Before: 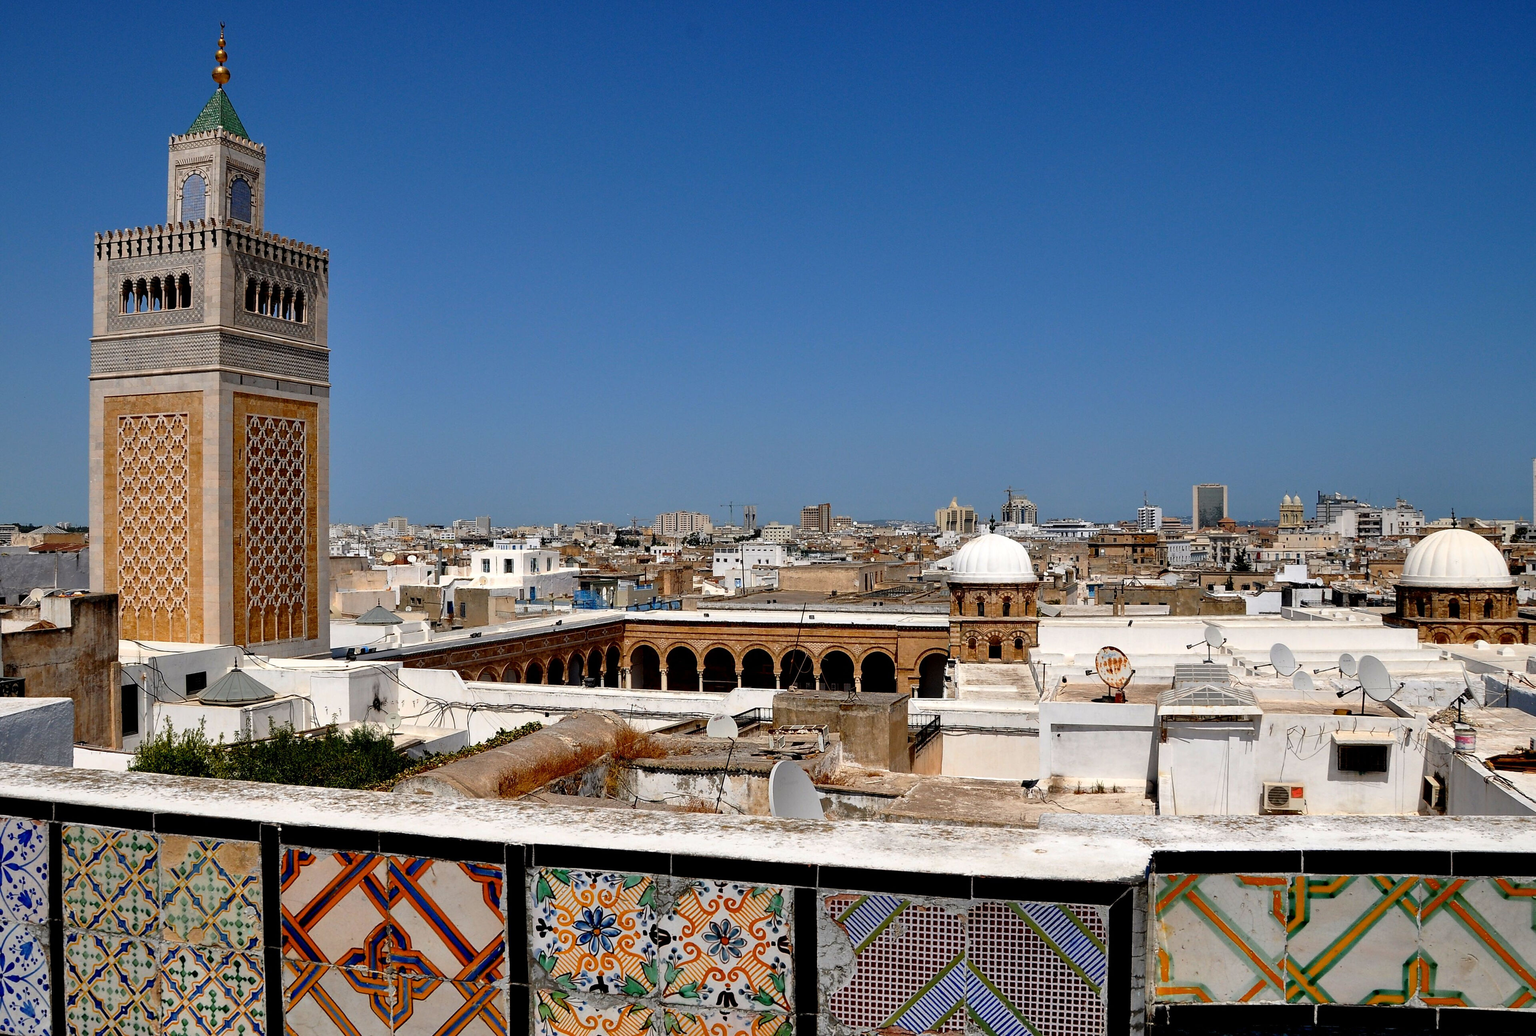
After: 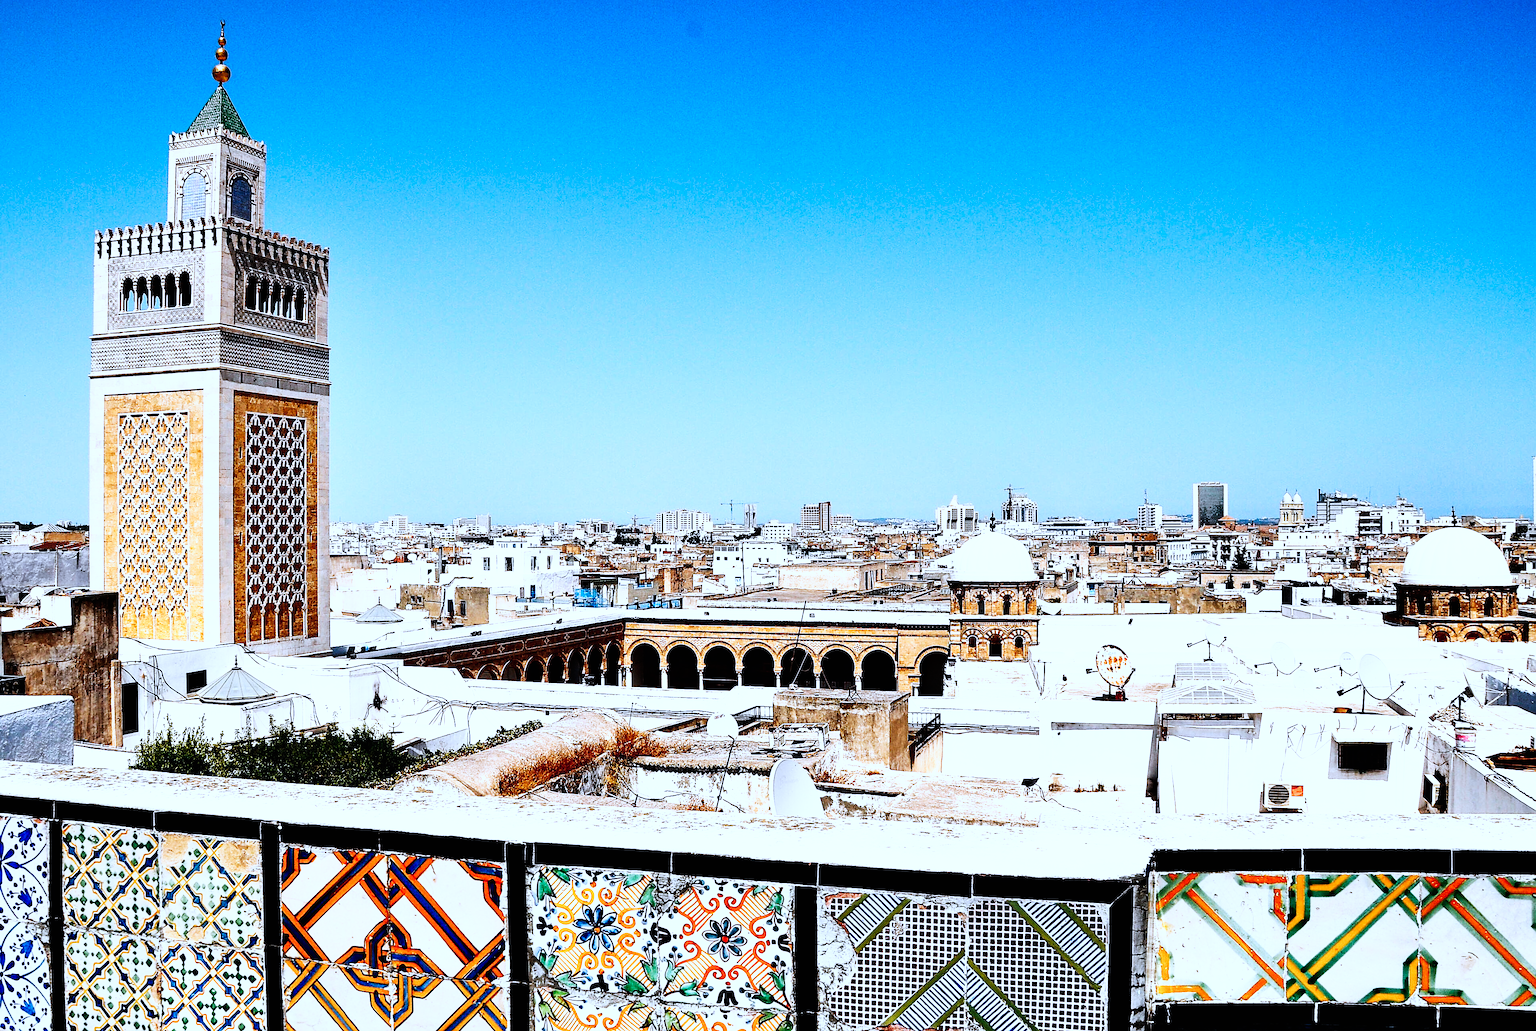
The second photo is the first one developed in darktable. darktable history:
sharpen: on, module defaults
base curve: curves: ch0 [(0, 0) (0.007, 0.004) (0.027, 0.03) (0.046, 0.07) (0.207, 0.54) (0.442, 0.872) (0.673, 0.972) (1, 1)], preserve colors none
crop: top 0.217%, bottom 0.175%
color correction: highlights a* -2.22, highlights b* -18.42
tone equalizer: -8 EV -1.08 EV, -7 EV -0.979 EV, -6 EV -0.896 EV, -5 EV -0.613 EV, -3 EV 0.592 EV, -2 EV 0.849 EV, -1 EV 0.991 EV, +0 EV 1.08 EV, edges refinement/feathering 500, mask exposure compensation -1.57 EV, preserve details no
